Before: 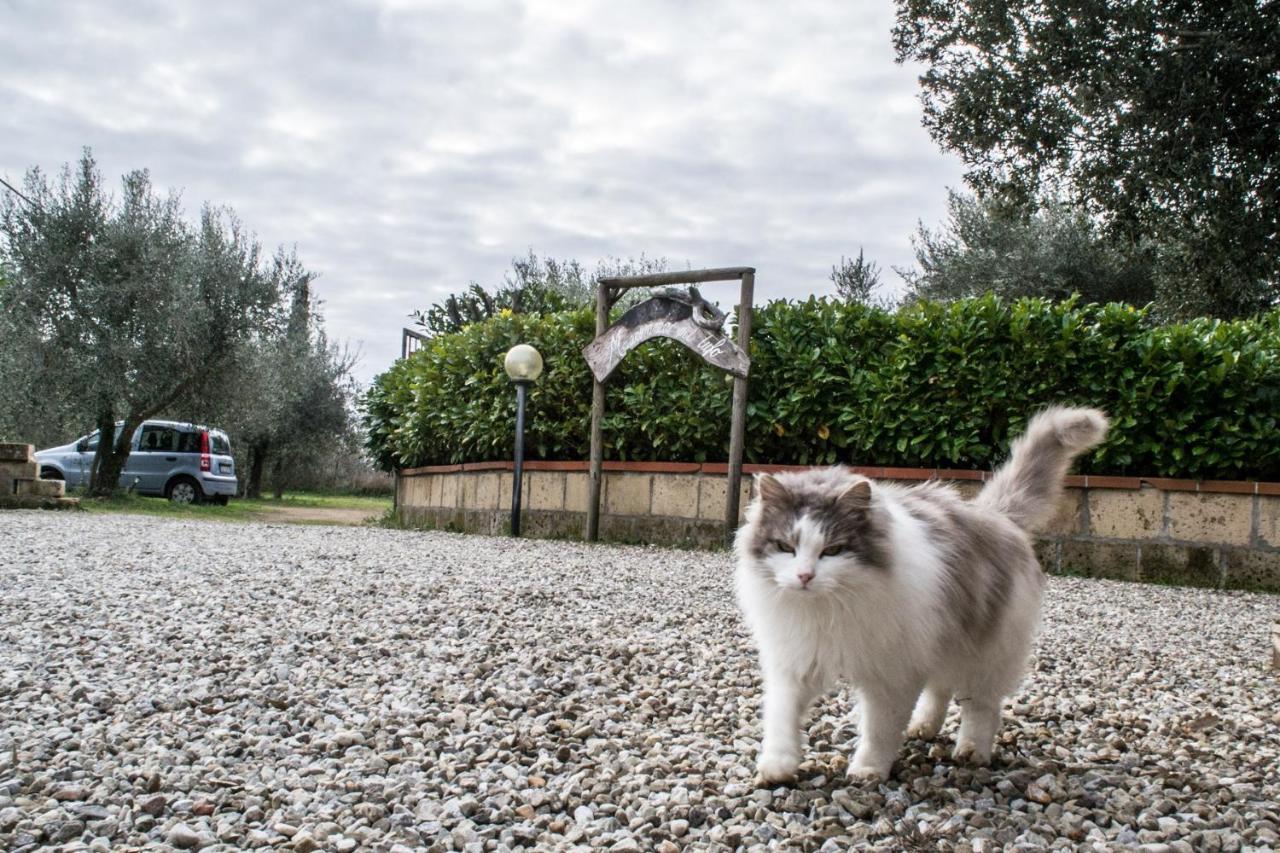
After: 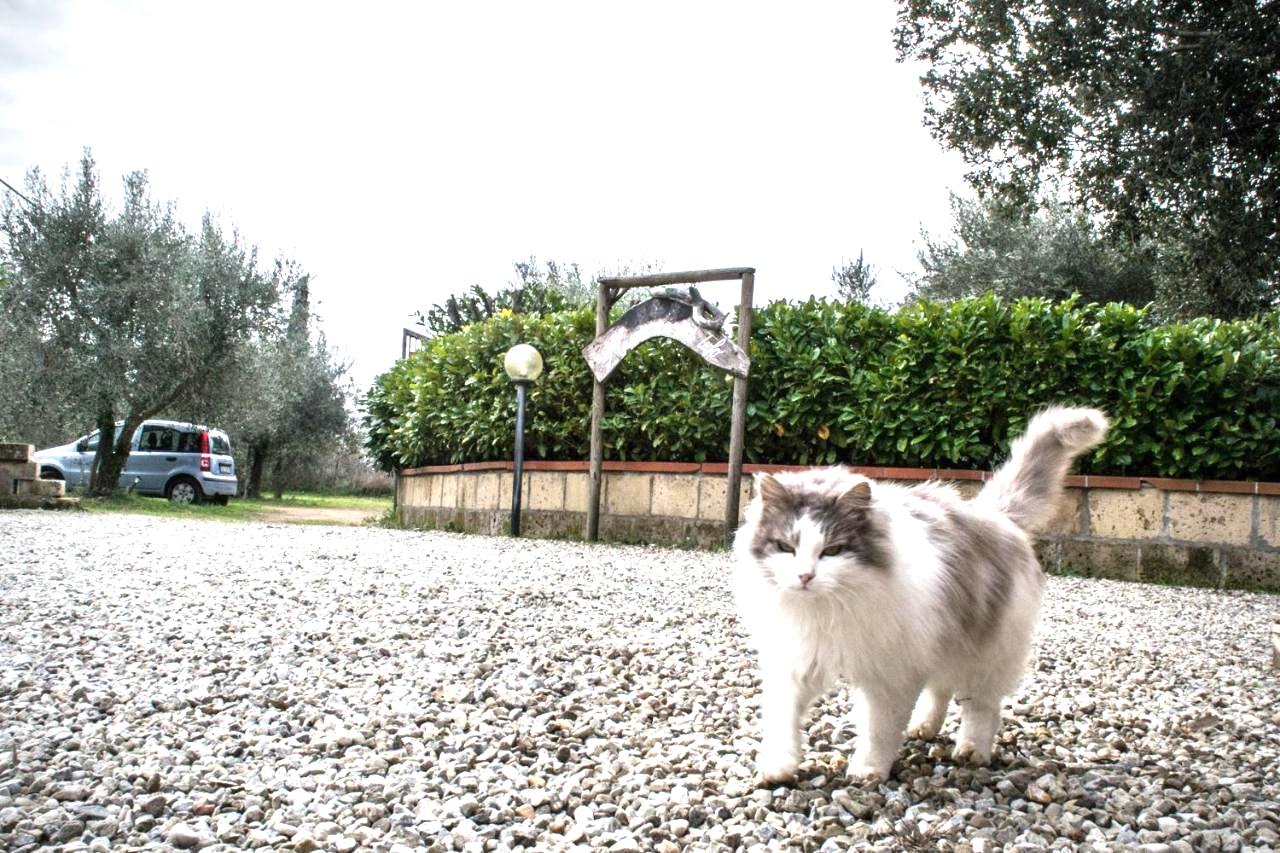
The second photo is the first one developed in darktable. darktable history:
exposure: exposure 1 EV, compensate highlight preservation false
vignetting: on, module defaults
